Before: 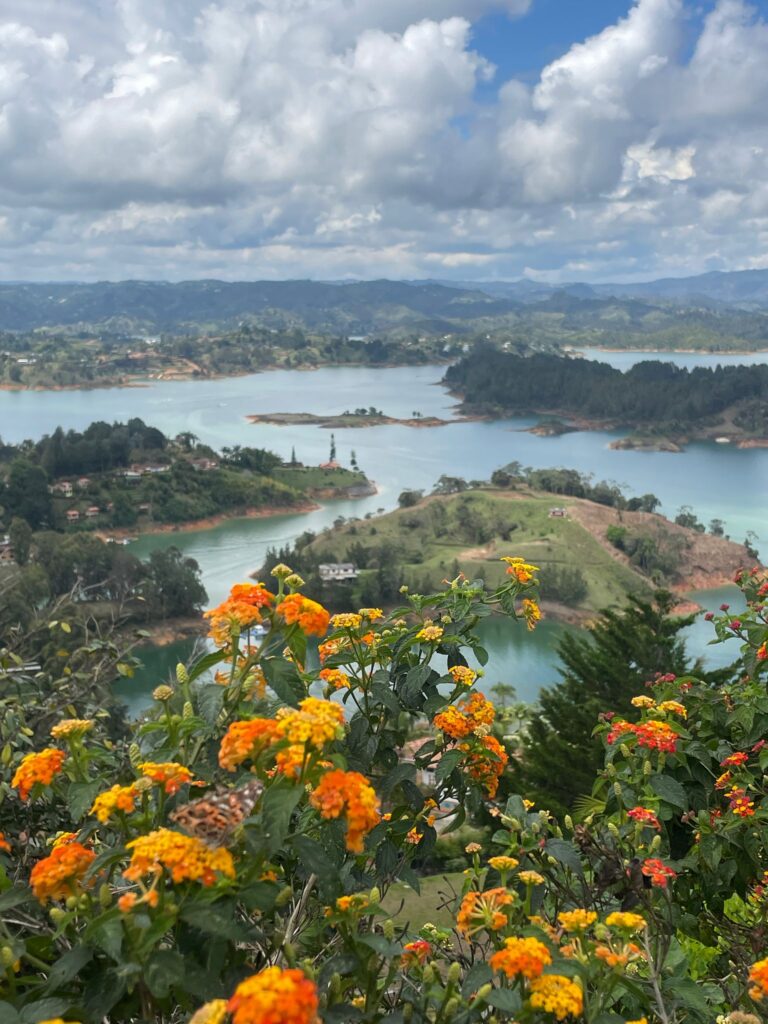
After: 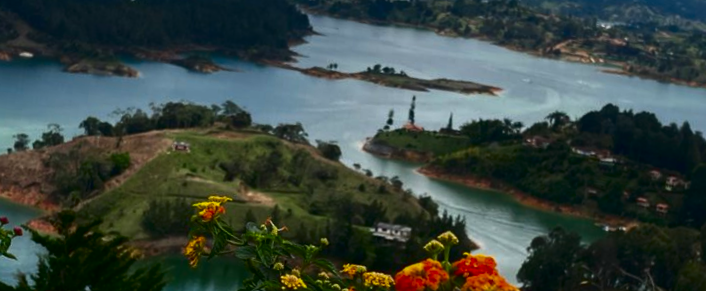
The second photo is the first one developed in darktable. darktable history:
contrast brightness saturation: contrast 0.09, brightness -0.59, saturation 0.17
crop and rotate: angle 16.12°, top 30.835%, bottom 35.653%
rotate and perspective: rotation 9.12°, automatic cropping off
tone equalizer: on, module defaults
